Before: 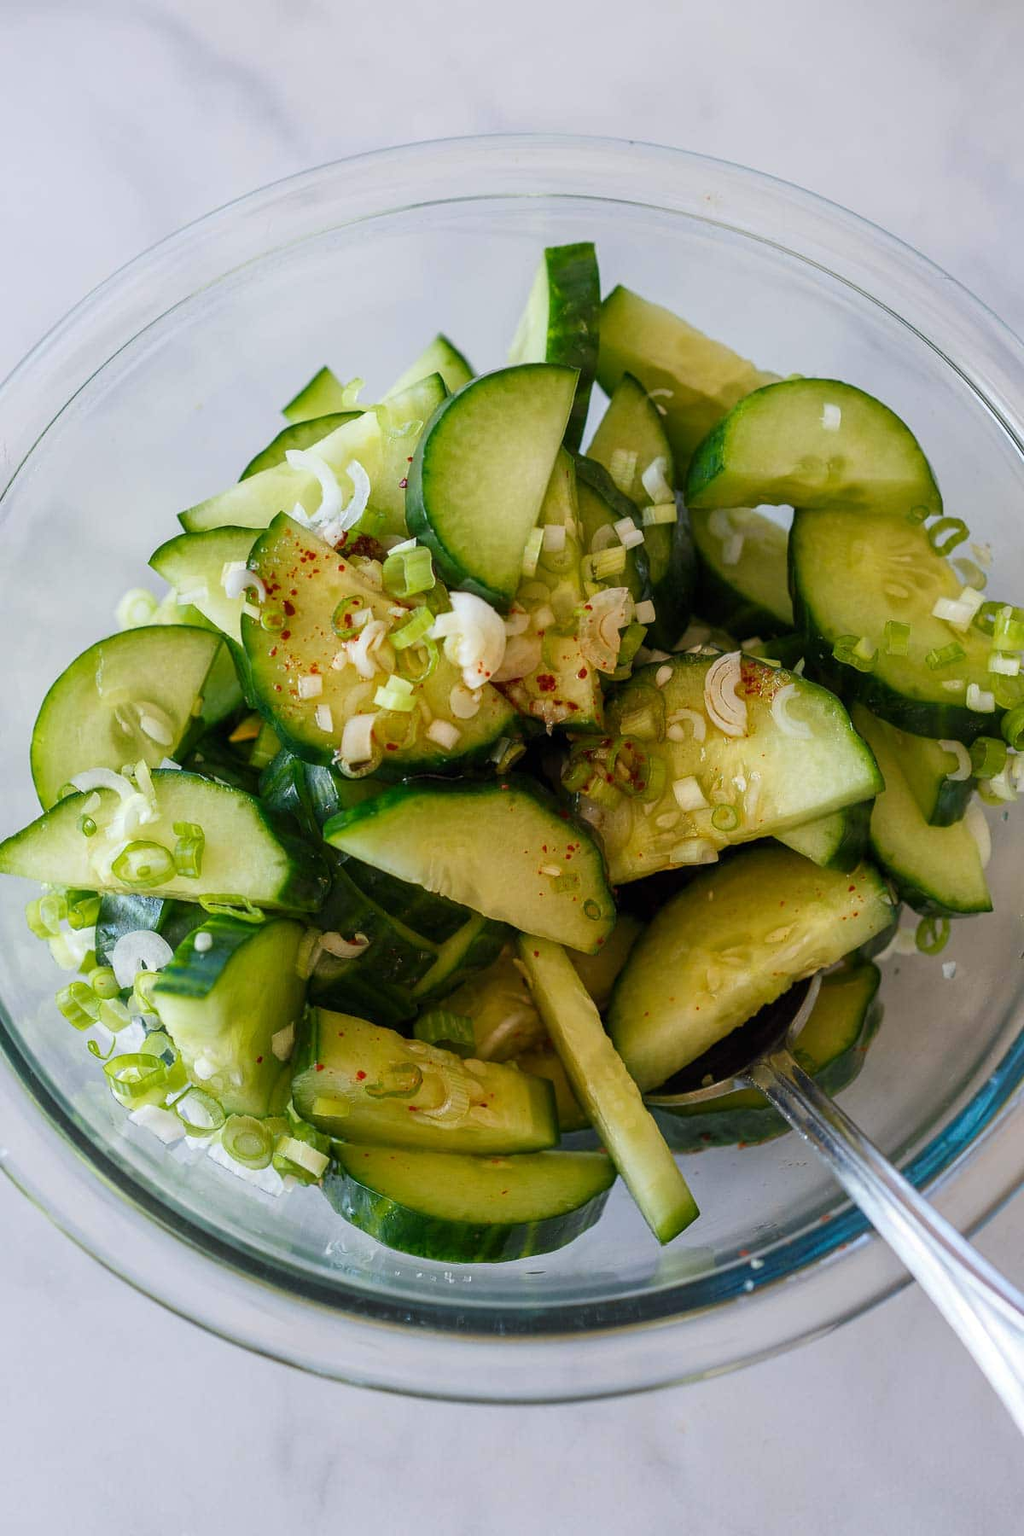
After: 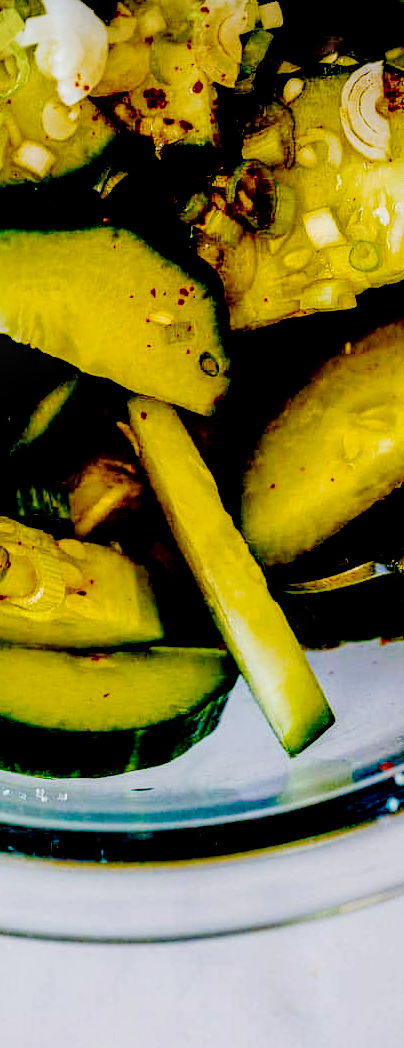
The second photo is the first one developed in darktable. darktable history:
crop: left 40.428%, top 39.001%, right 25.827%, bottom 2.734%
vignetting: fall-off radius 94.29%, brightness -0.41, saturation -0.305, center (-0.029, 0.238)
color balance rgb: linear chroma grading › global chroma 10.172%, perceptual saturation grading › global saturation 35.126%, perceptual saturation grading › highlights -29.824%, perceptual saturation grading › shadows 34.678%, global vibrance 31.021%
exposure: black level correction 0.058, compensate highlight preservation false
tone curve: curves: ch0 [(0, 0) (0.003, 0.021) (0.011, 0.033) (0.025, 0.059) (0.044, 0.097) (0.069, 0.141) (0.1, 0.186) (0.136, 0.237) (0.177, 0.298) (0.224, 0.378) (0.277, 0.47) (0.335, 0.542) (0.399, 0.605) (0.468, 0.678) (0.543, 0.724) (0.623, 0.787) (0.709, 0.829) (0.801, 0.875) (0.898, 0.912) (1, 1)], preserve colors none
local contrast: detail 150%
